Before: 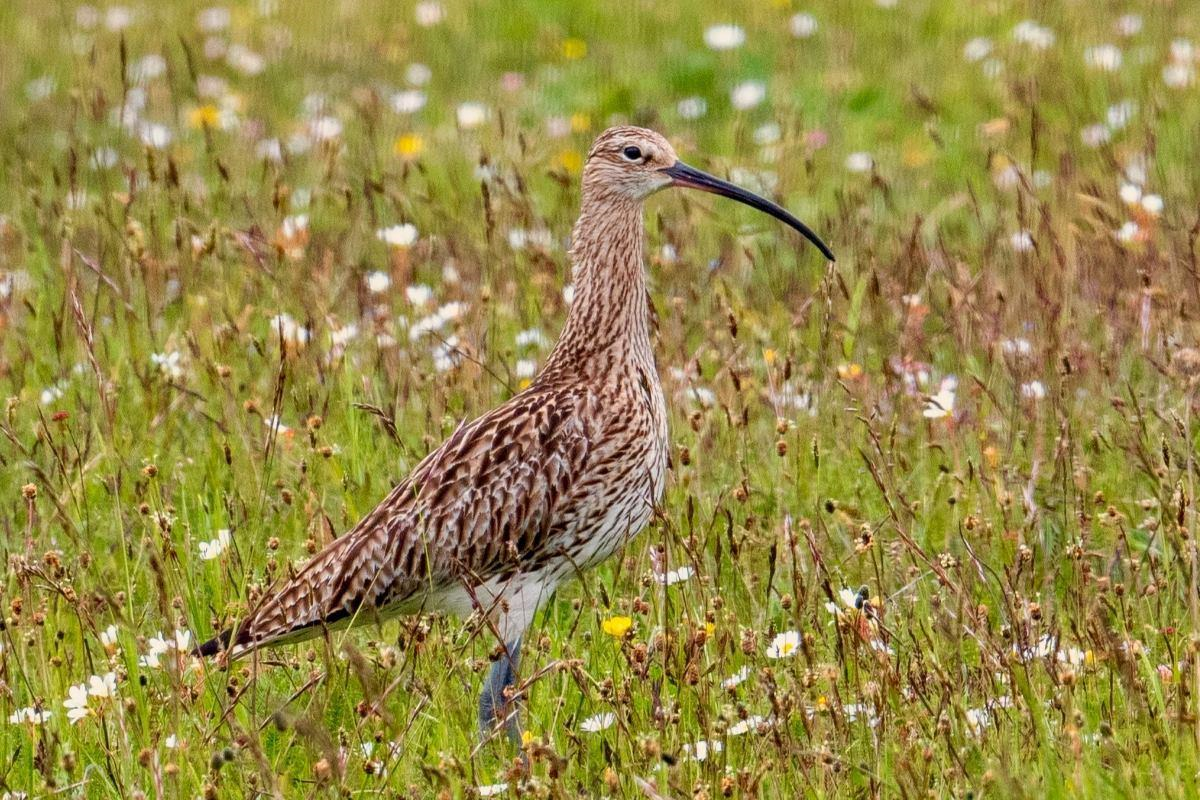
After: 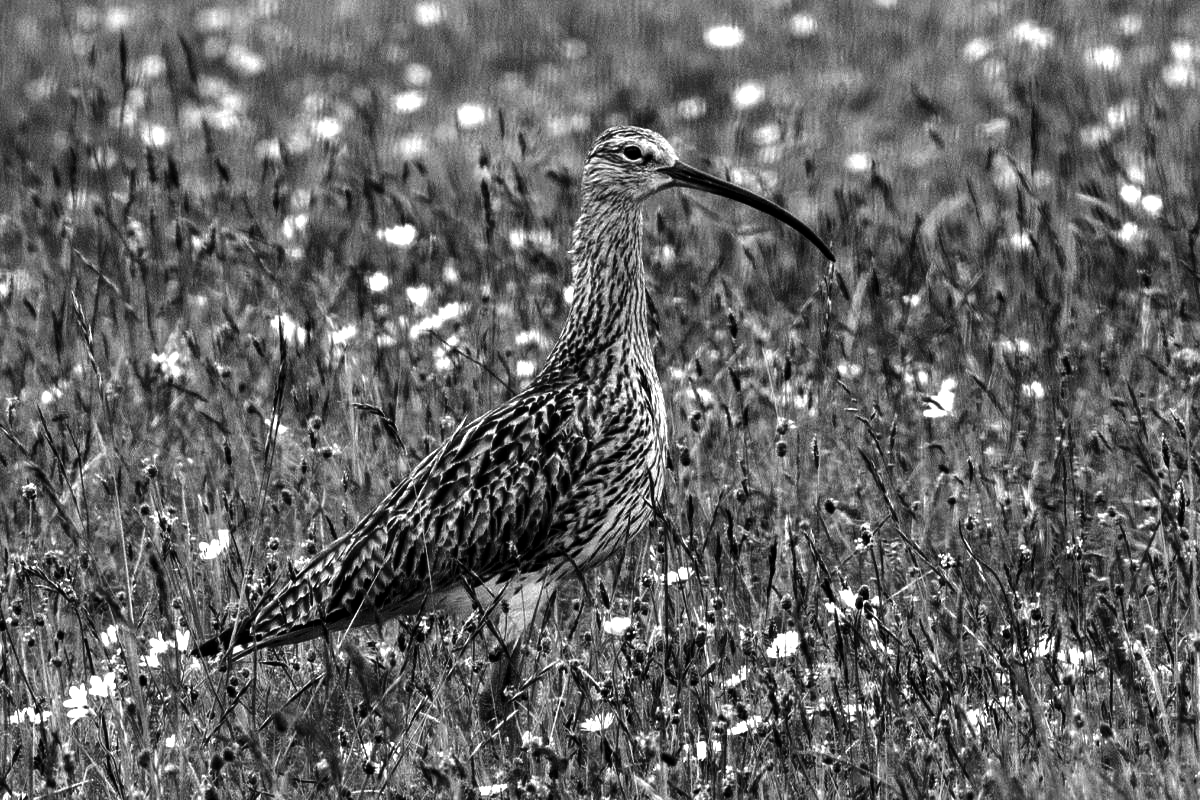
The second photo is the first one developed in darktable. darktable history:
tone equalizer: -8 EV -0.75 EV, -7 EV -0.7 EV, -6 EV -0.6 EV, -5 EV -0.4 EV, -3 EV 0.4 EV, -2 EV 0.6 EV, -1 EV 0.7 EV, +0 EV 0.75 EV, edges refinement/feathering 500, mask exposure compensation -1.57 EV, preserve details no
contrast brightness saturation: contrast -0.03, brightness -0.59, saturation -1
